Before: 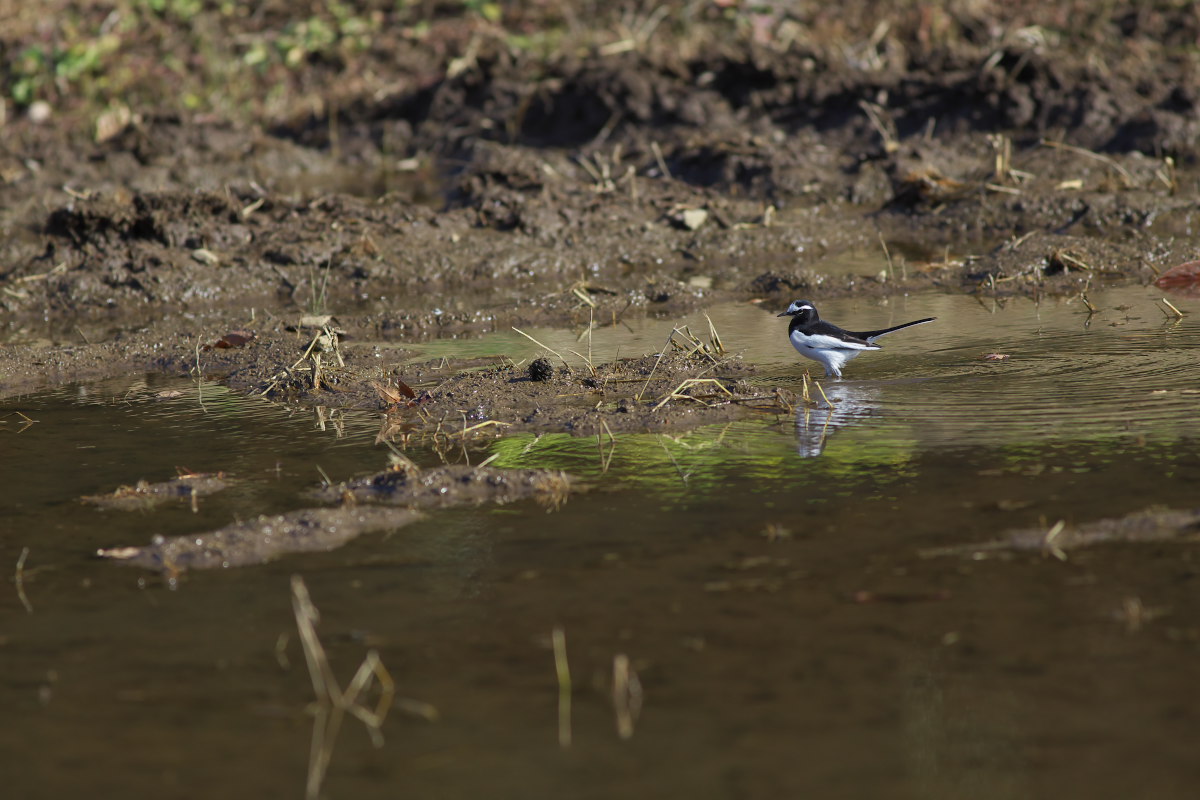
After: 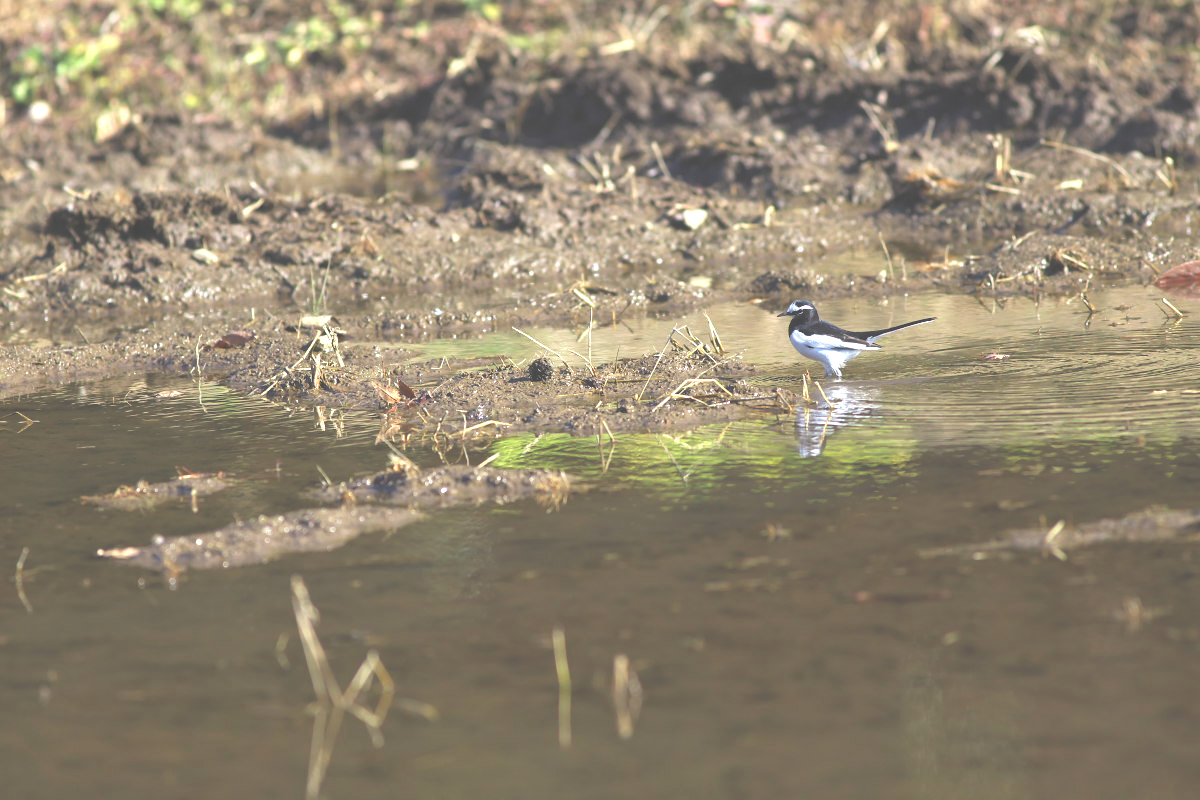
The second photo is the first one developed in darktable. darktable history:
exposure: black level correction -0.024, exposure 1.397 EV, compensate exposure bias true, compensate highlight preservation false
